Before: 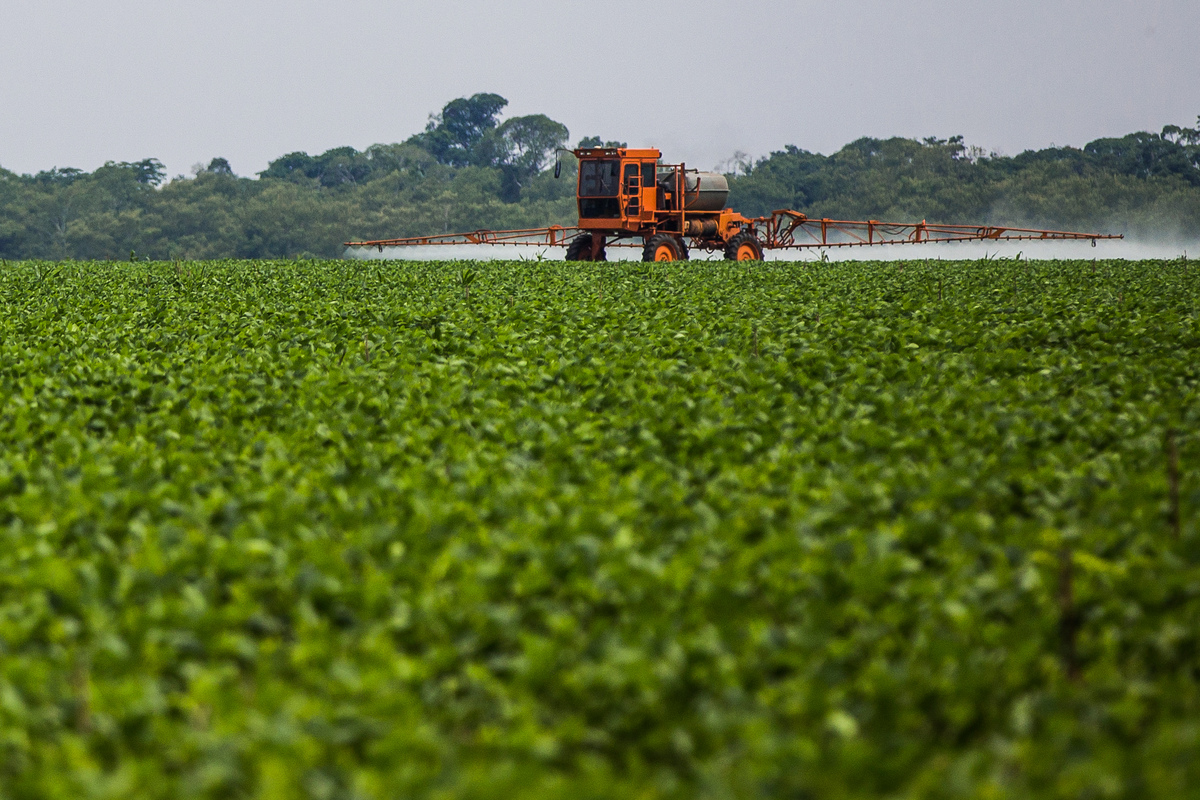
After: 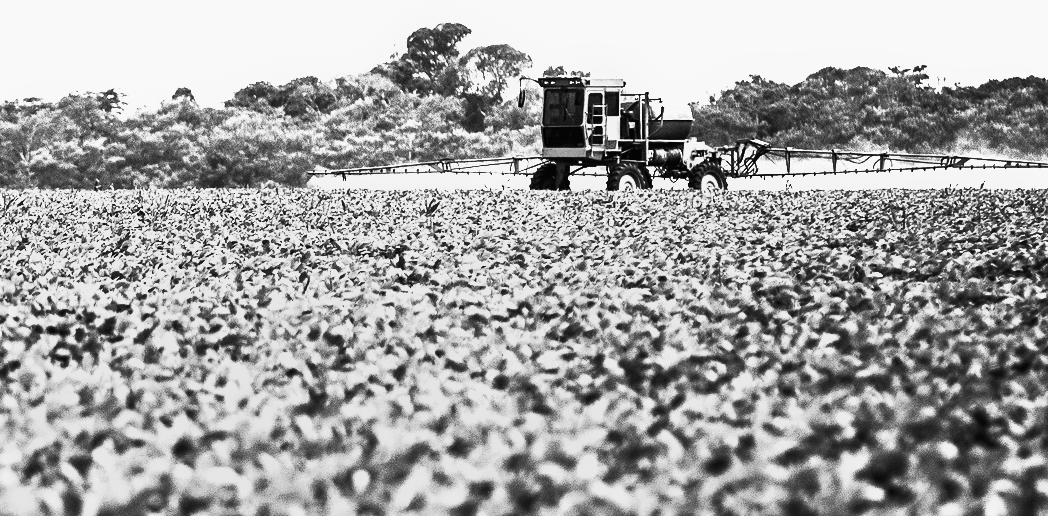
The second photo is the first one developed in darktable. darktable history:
haze removal: compatibility mode true, adaptive false
exposure: black level correction -0.041, exposure 0.064 EV, compensate highlight preservation false
tone curve: curves: ch0 [(0, 0) (0.003, 0.001) (0.011, 0.003) (0.025, 0.003) (0.044, 0.003) (0.069, 0.003) (0.1, 0.006) (0.136, 0.007) (0.177, 0.009) (0.224, 0.007) (0.277, 0.026) (0.335, 0.126) (0.399, 0.254) (0.468, 0.493) (0.543, 0.892) (0.623, 0.984) (0.709, 0.979) (0.801, 0.979) (0.898, 0.982) (1, 1)], preserve colors none
white balance: emerald 1
color calibration: x 0.37, y 0.382, temperature 4313.32 K
monochrome: on, module defaults
crop: left 3.015%, top 8.969%, right 9.647%, bottom 26.457%
rgb levels: levels [[0.013, 0.434, 0.89], [0, 0.5, 1], [0, 0.5, 1]]
